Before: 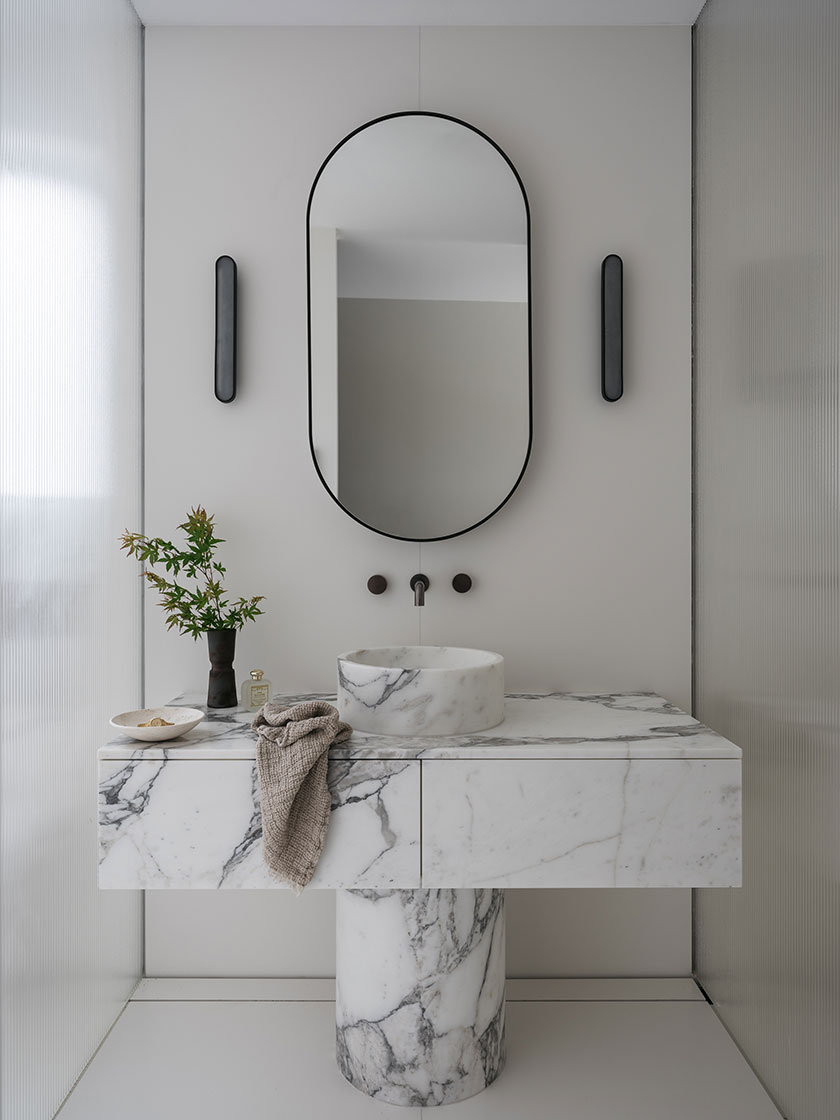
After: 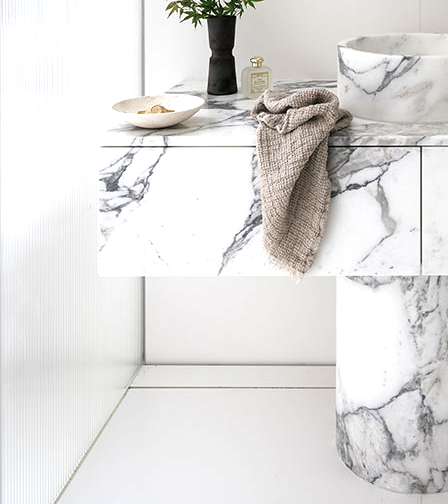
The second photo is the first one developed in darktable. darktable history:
exposure: exposure 0.6 EV, compensate highlight preservation false
contrast equalizer: octaves 7, y [[0.6 ×6], [0.55 ×6], [0 ×6], [0 ×6], [0 ×6]], mix -0.2
crop and rotate: top 54.778%, right 46.61%, bottom 0.159%
levels: levels [0.055, 0.477, 0.9]
